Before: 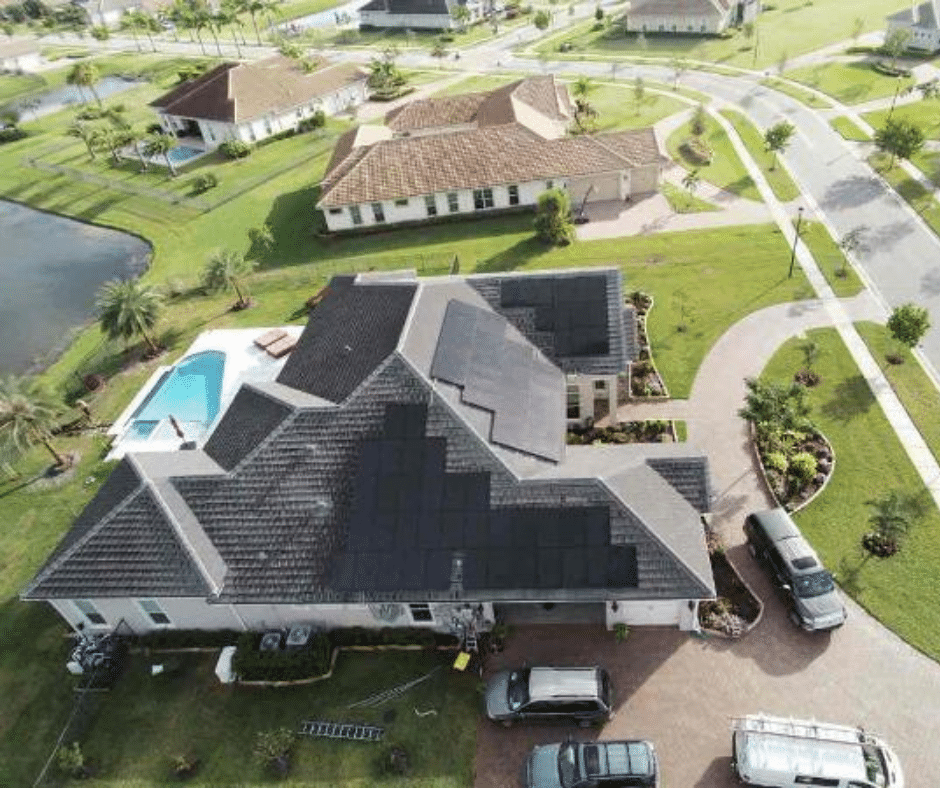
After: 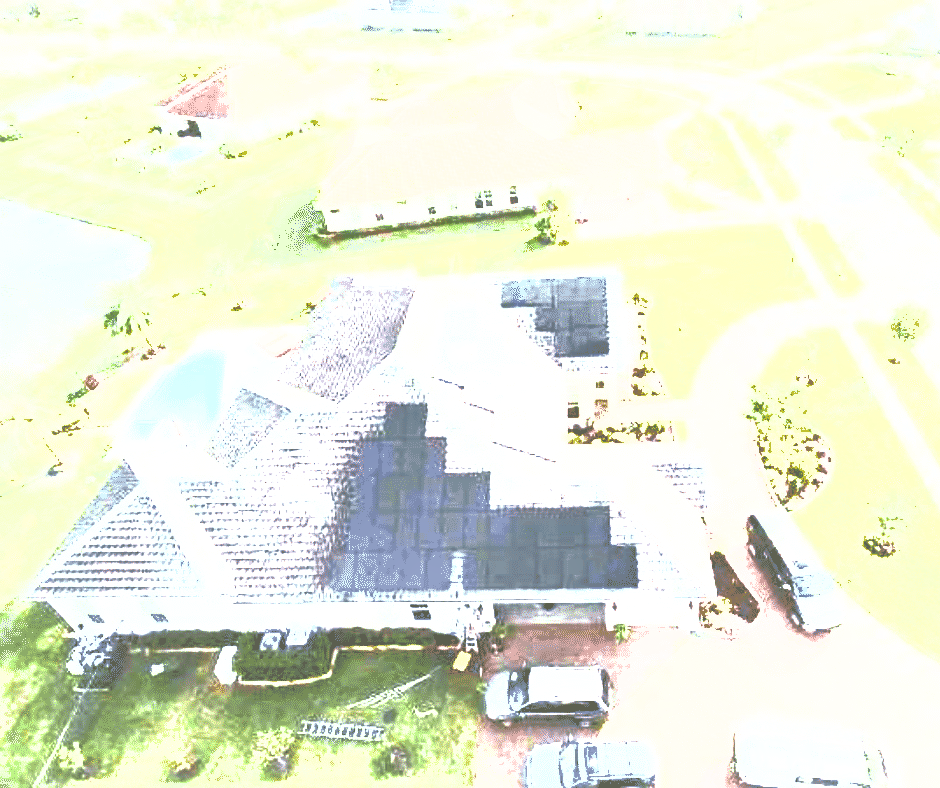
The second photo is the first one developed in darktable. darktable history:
local contrast: mode bilateral grid, contrast 20, coarseness 50, detail 120%, midtone range 0.2
shadows and highlights: on, module defaults
exposure: black level correction 0, exposure 4 EV, compensate exposure bias true, compensate highlight preservation false
